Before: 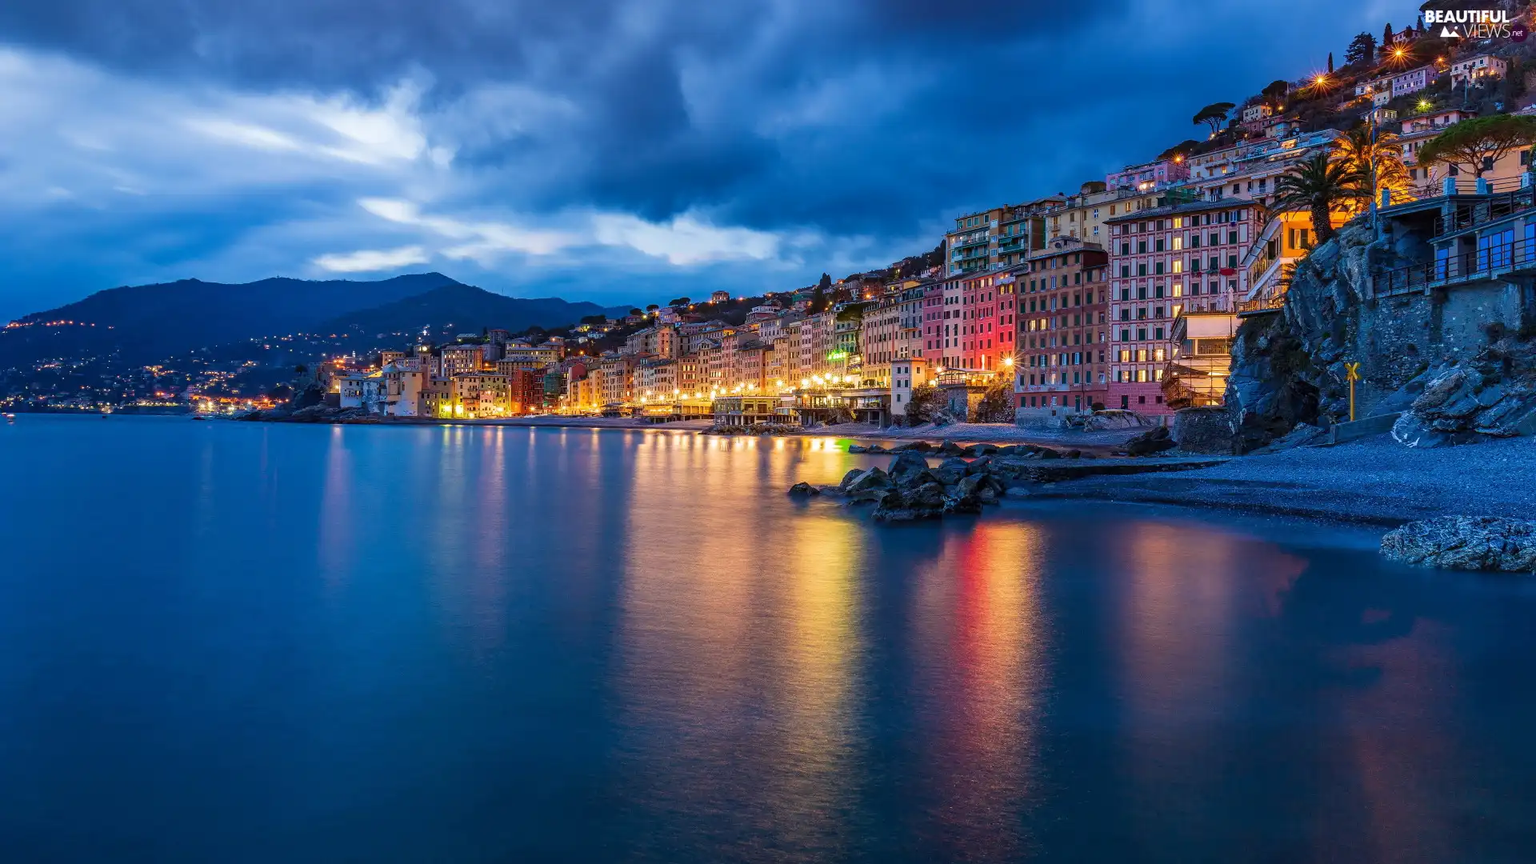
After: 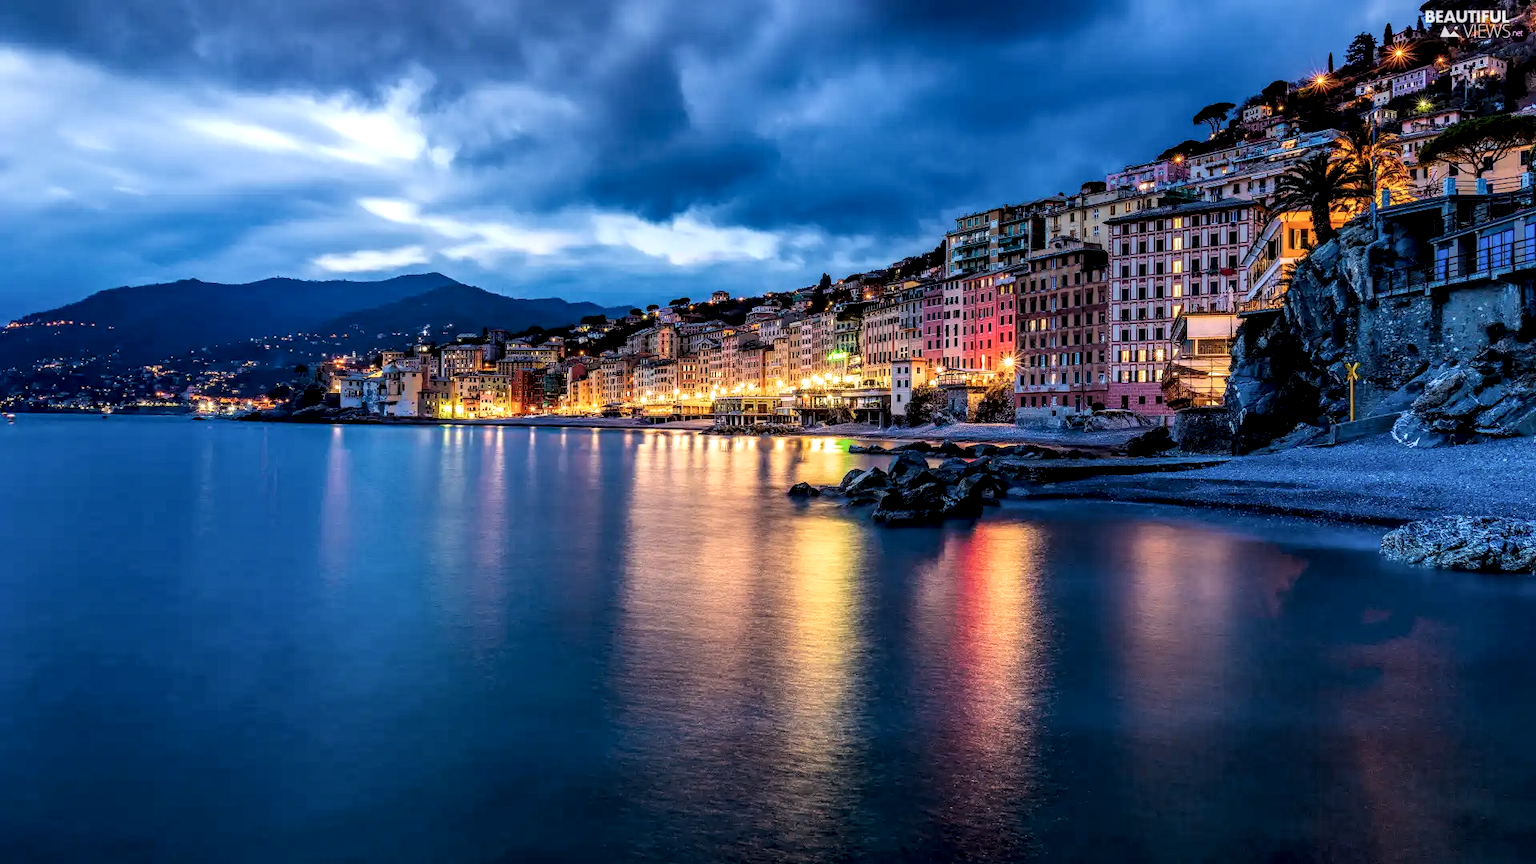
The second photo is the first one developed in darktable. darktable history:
filmic rgb: black relative exposure -11.86 EV, white relative exposure 5.42 EV, hardness 4.48, latitude 49.97%, contrast 1.144, color science v4 (2020)
local contrast: highlights 60%, shadows 60%, detail 160%
